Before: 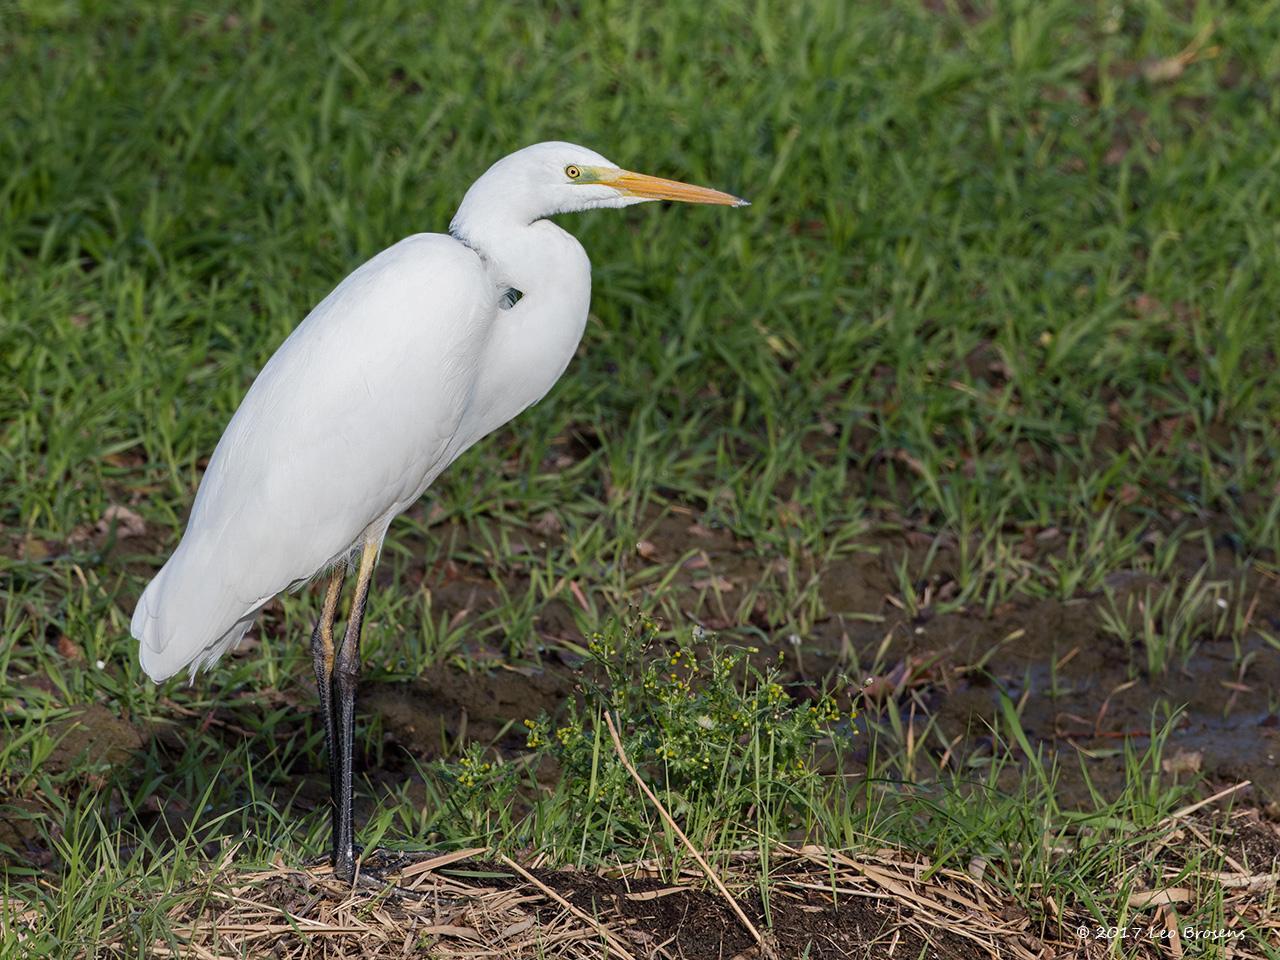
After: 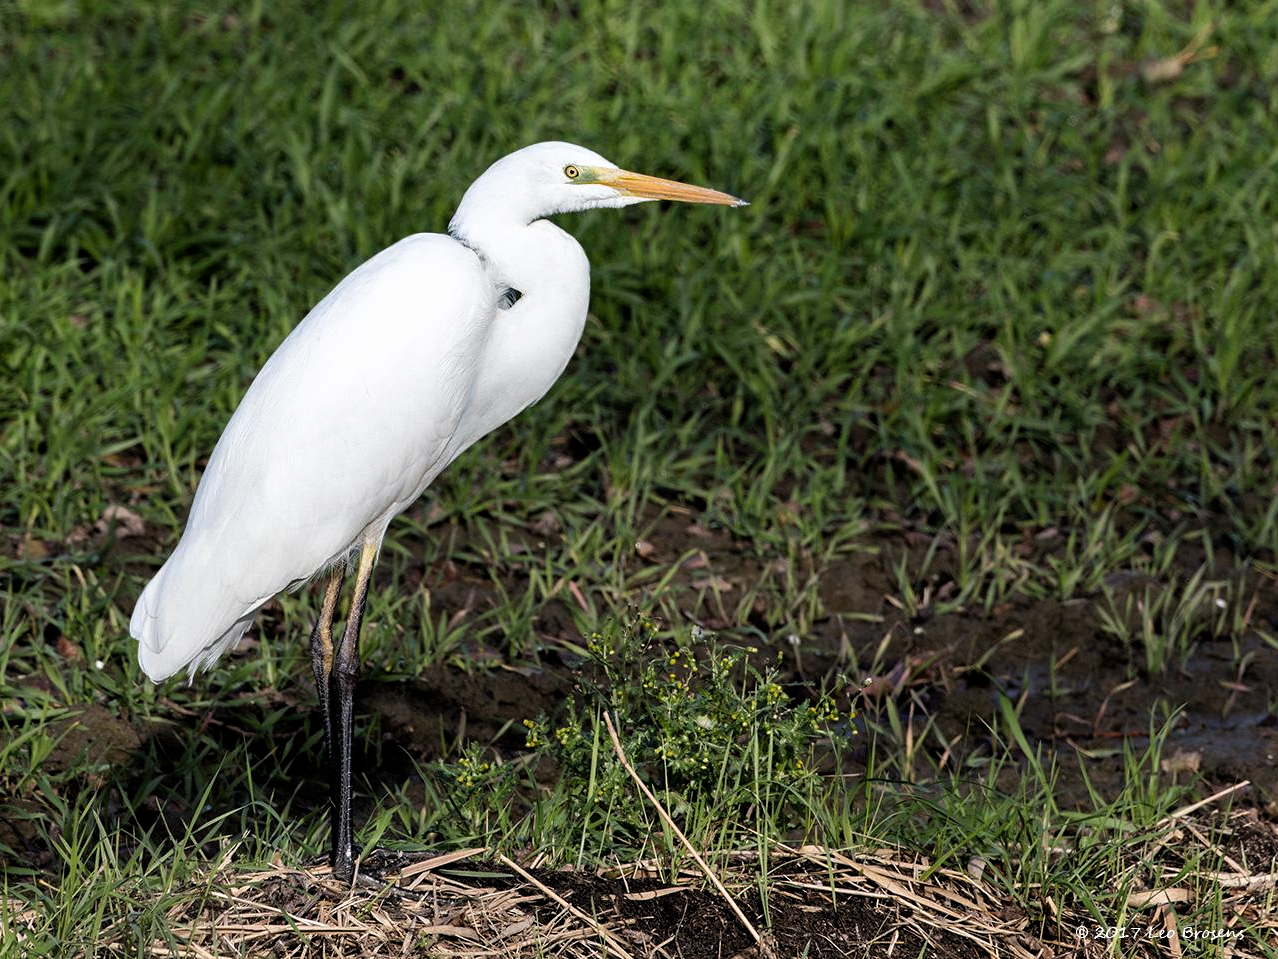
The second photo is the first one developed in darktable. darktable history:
filmic rgb: black relative exposure -8.21 EV, white relative exposure 2.2 EV, target white luminance 99.918%, hardness 7.15, latitude 74.37%, contrast 1.323, highlights saturation mix -2.41%, shadows ↔ highlights balance 30.76%
crop: left 0.149%
